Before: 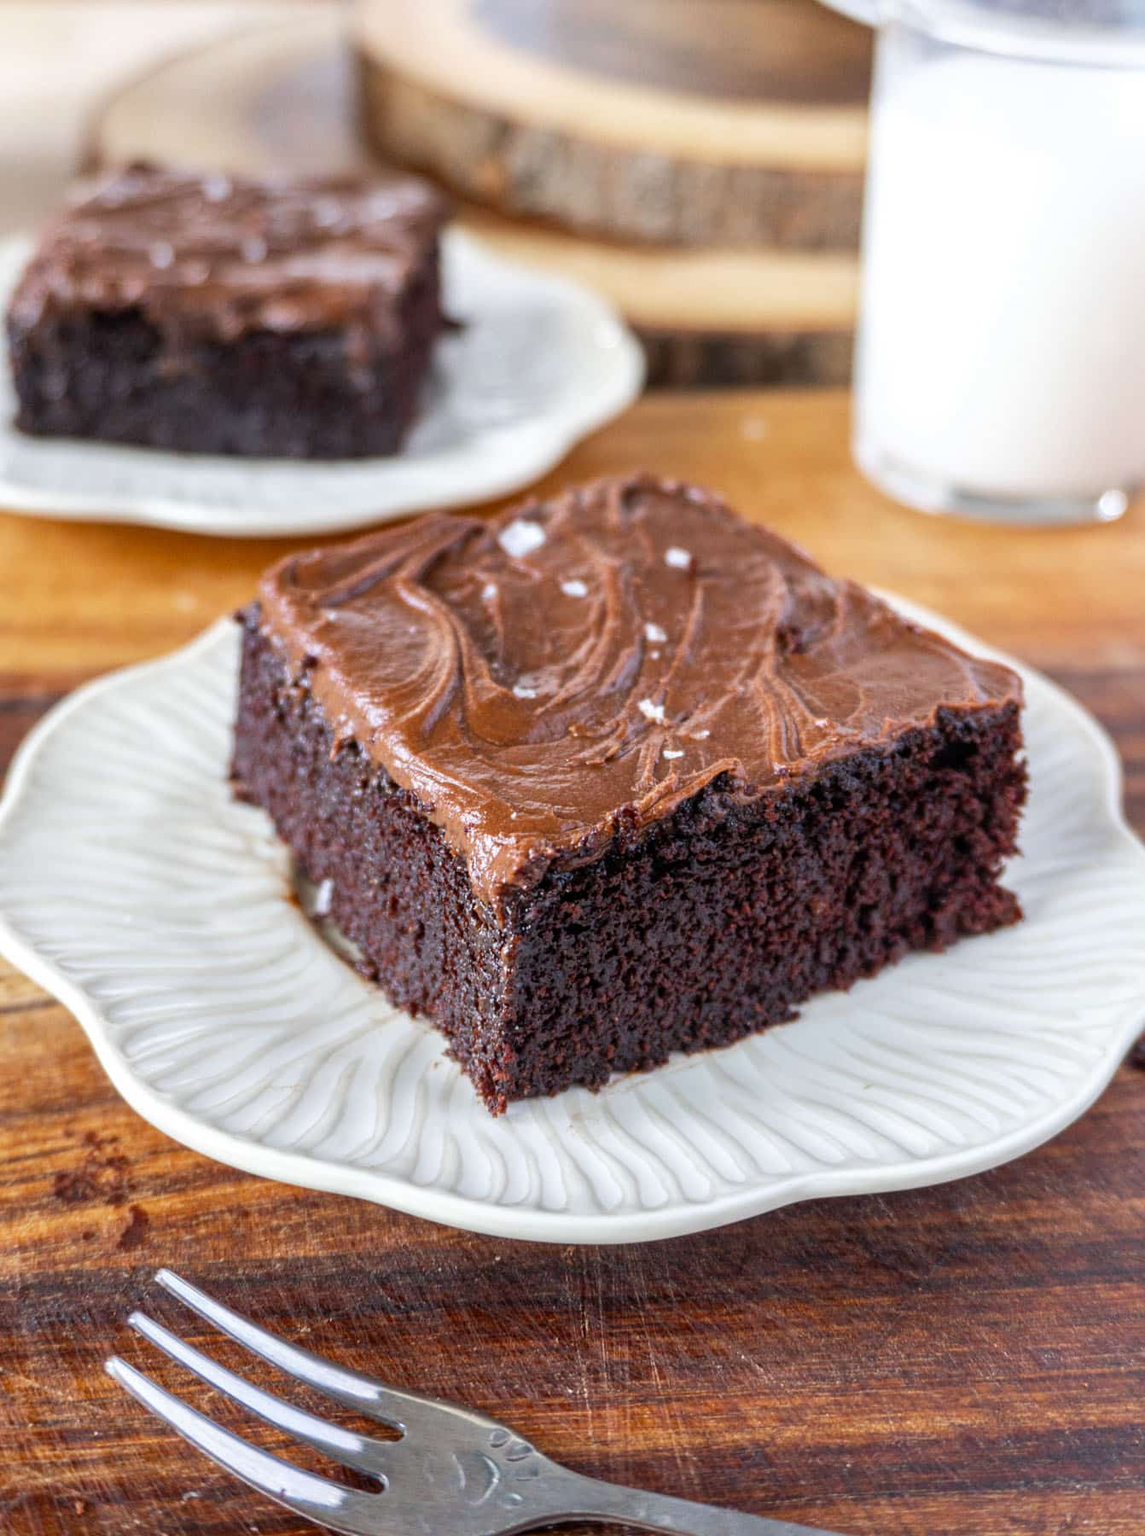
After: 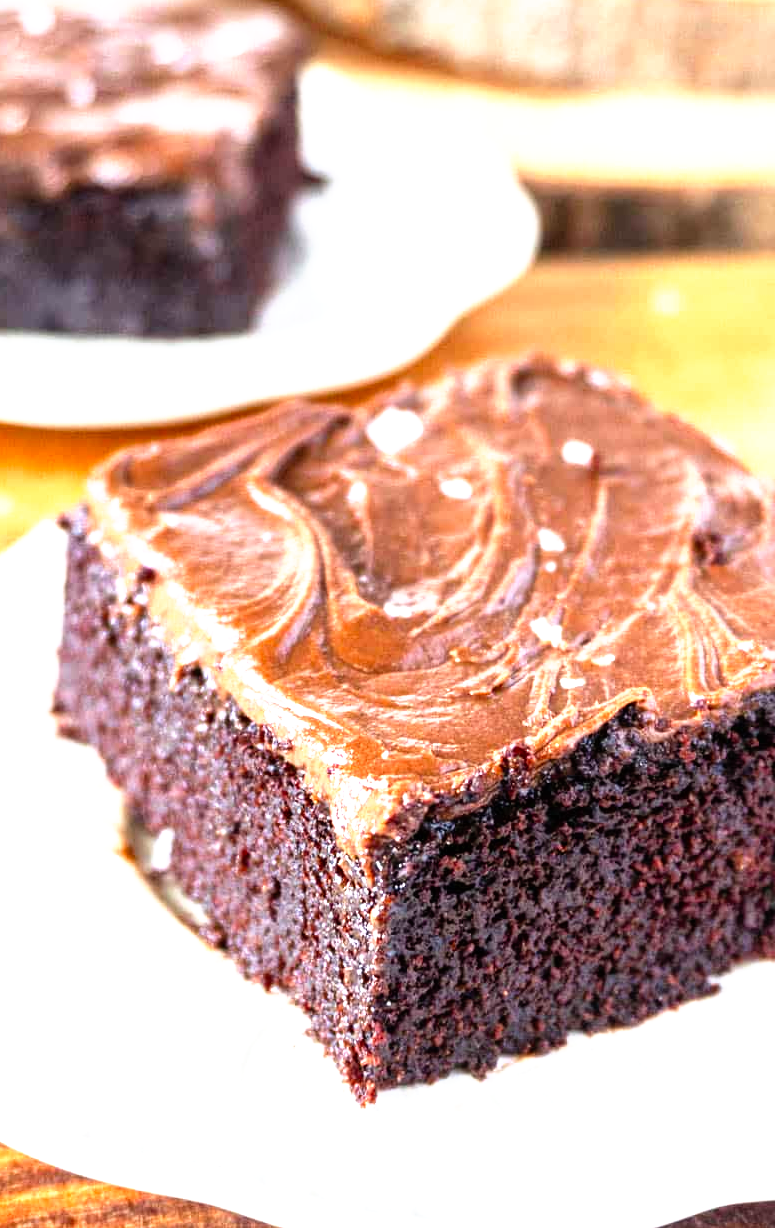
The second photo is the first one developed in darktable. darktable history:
crop: left 16.202%, top 11.208%, right 26.045%, bottom 20.557%
tone curve: curves: ch0 [(0, 0) (0.003, 0.001) (0.011, 0.005) (0.025, 0.01) (0.044, 0.019) (0.069, 0.029) (0.1, 0.042) (0.136, 0.078) (0.177, 0.129) (0.224, 0.182) (0.277, 0.246) (0.335, 0.318) (0.399, 0.396) (0.468, 0.481) (0.543, 0.573) (0.623, 0.672) (0.709, 0.777) (0.801, 0.881) (0.898, 0.975) (1, 1)], preserve colors none
exposure: black level correction 0, exposure 1.2 EV, compensate exposure bias true, compensate highlight preservation false
